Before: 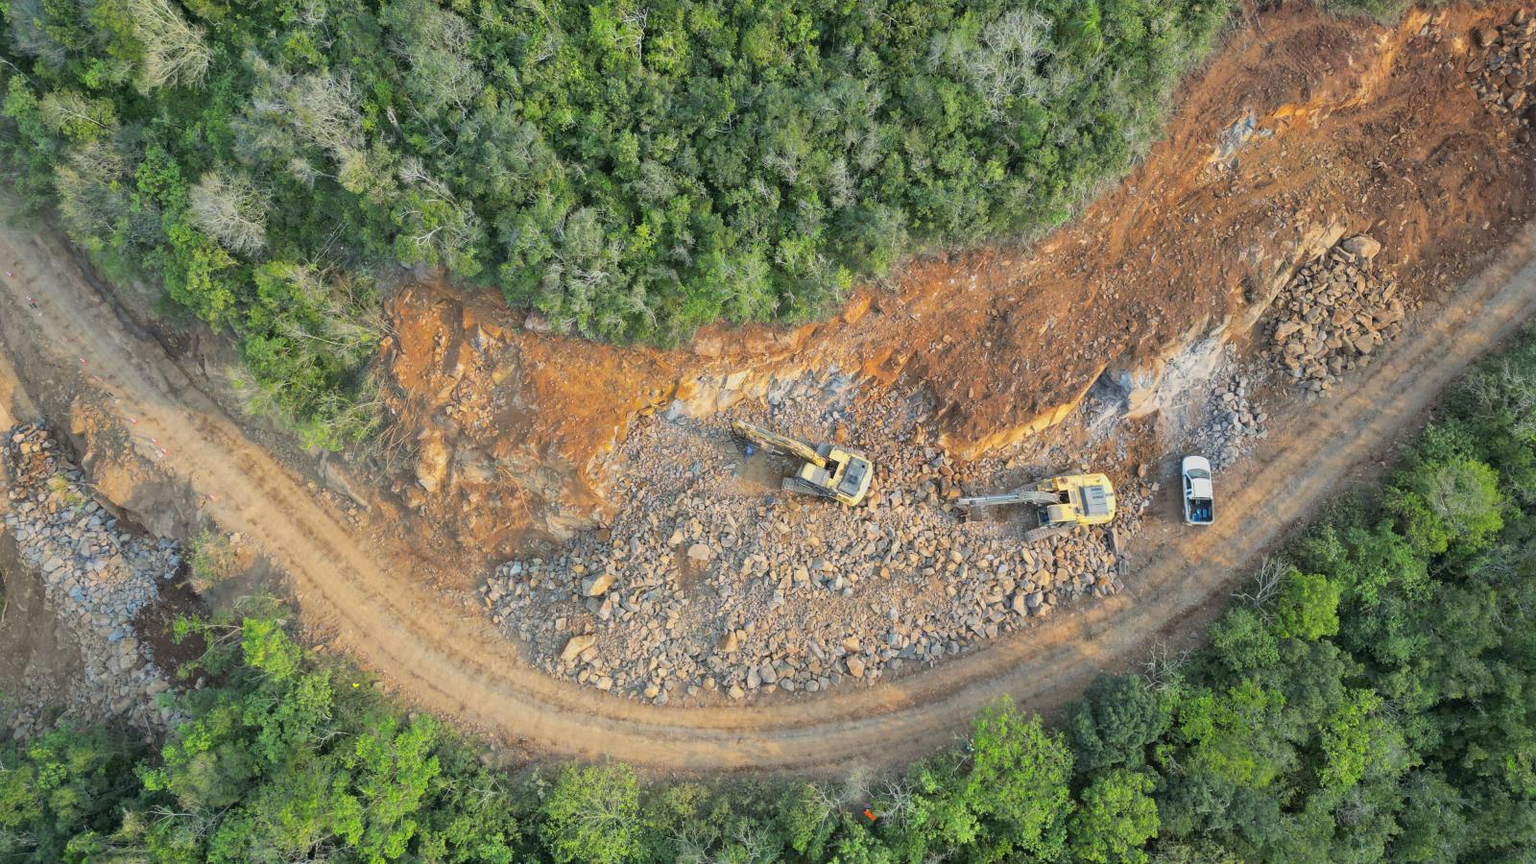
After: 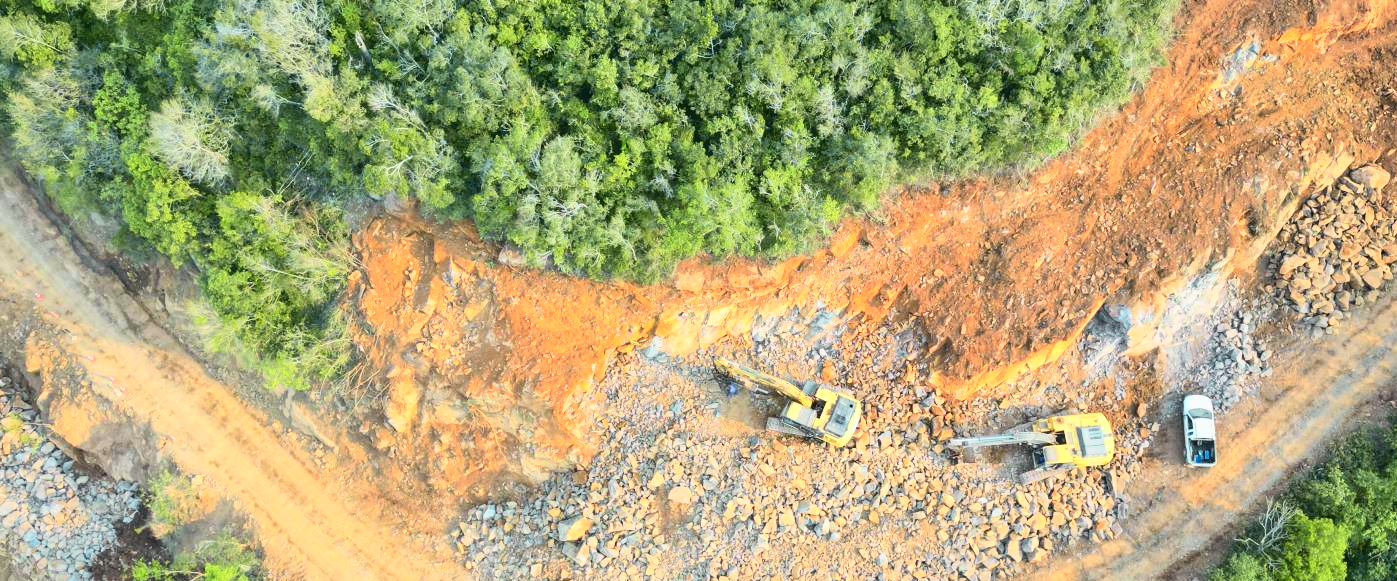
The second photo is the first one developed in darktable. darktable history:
tone curve: curves: ch0 [(0, 0.028) (0.037, 0.05) (0.123, 0.108) (0.19, 0.164) (0.269, 0.247) (0.475, 0.533) (0.595, 0.695) (0.718, 0.823) (0.855, 0.913) (1, 0.982)]; ch1 [(0, 0) (0.243, 0.245) (0.427, 0.41) (0.493, 0.481) (0.505, 0.502) (0.536, 0.545) (0.56, 0.582) (0.611, 0.644) (0.769, 0.807) (1, 1)]; ch2 [(0, 0) (0.249, 0.216) (0.349, 0.321) (0.424, 0.442) (0.476, 0.483) (0.498, 0.499) (0.517, 0.519) (0.532, 0.55) (0.569, 0.608) (0.614, 0.661) (0.706, 0.75) (0.808, 0.809) (0.991, 0.968)], color space Lab, independent channels, preserve colors none
crop: left 3.015%, top 8.969%, right 9.647%, bottom 26.457%
exposure: black level correction 0, exposure 0.5 EV, compensate highlight preservation false
